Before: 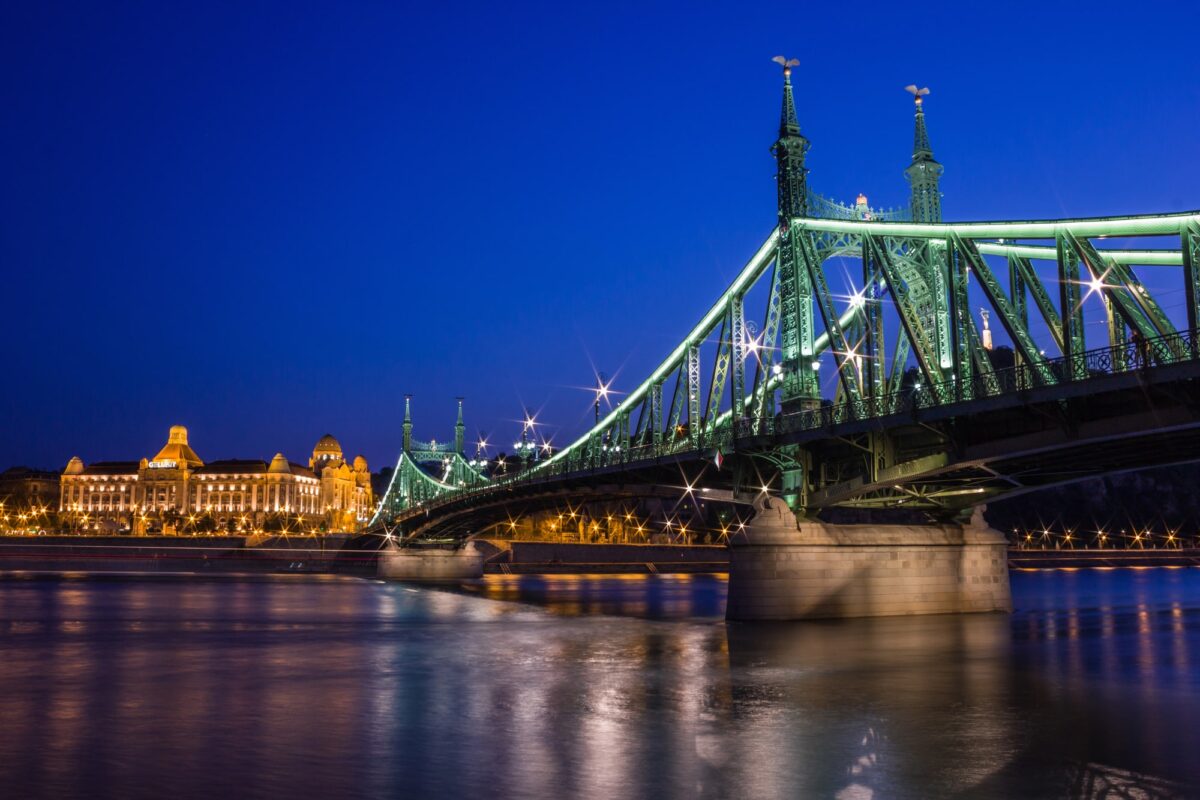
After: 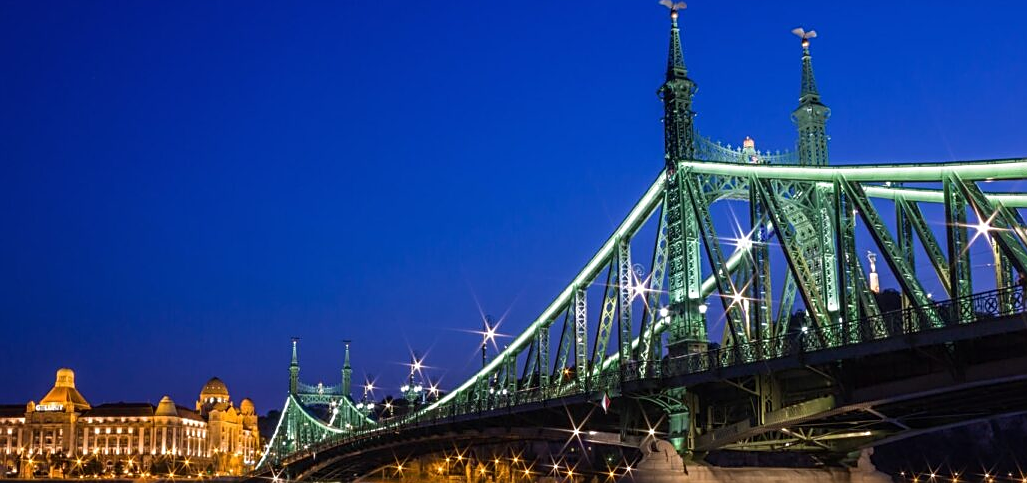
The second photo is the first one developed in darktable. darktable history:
crop and rotate: left 9.429%, top 7.225%, right 4.983%, bottom 32.332%
sharpen: on, module defaults
